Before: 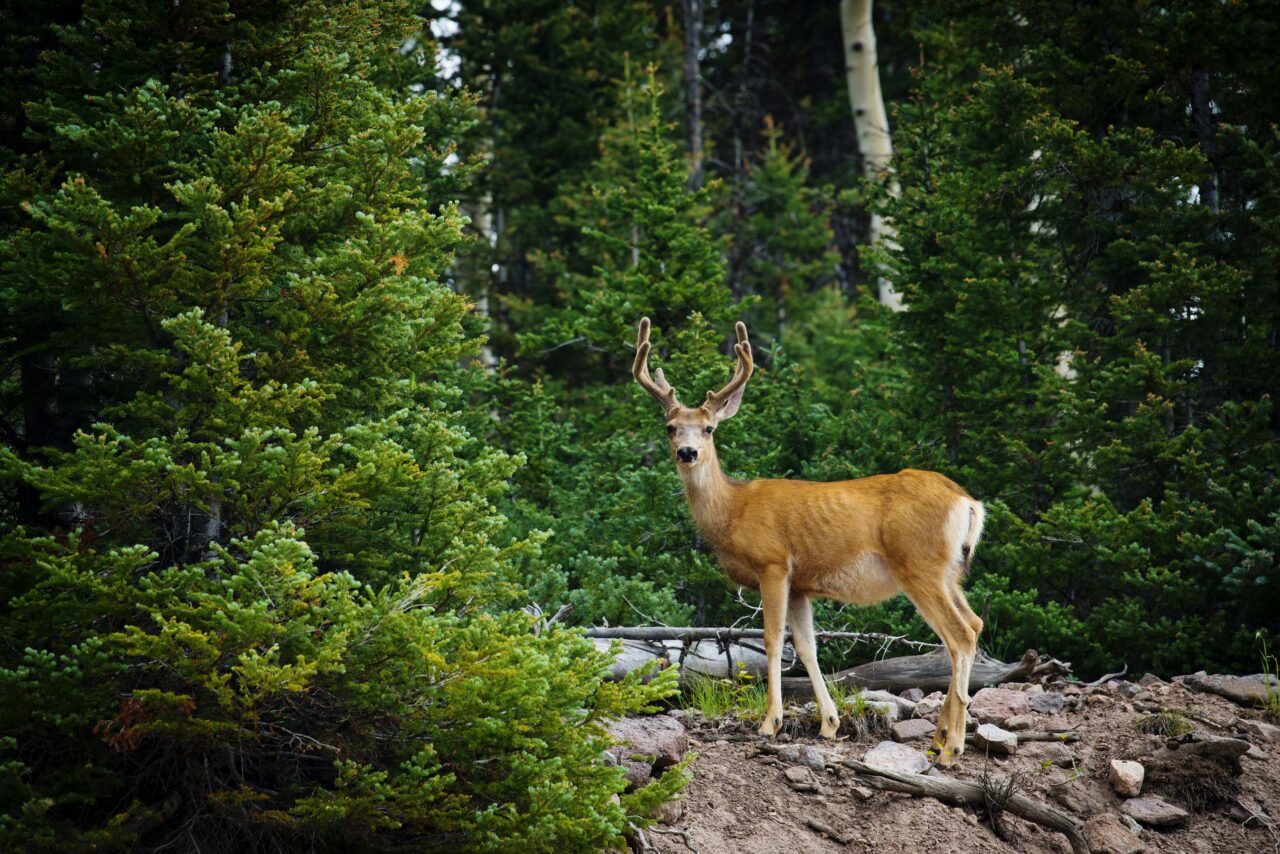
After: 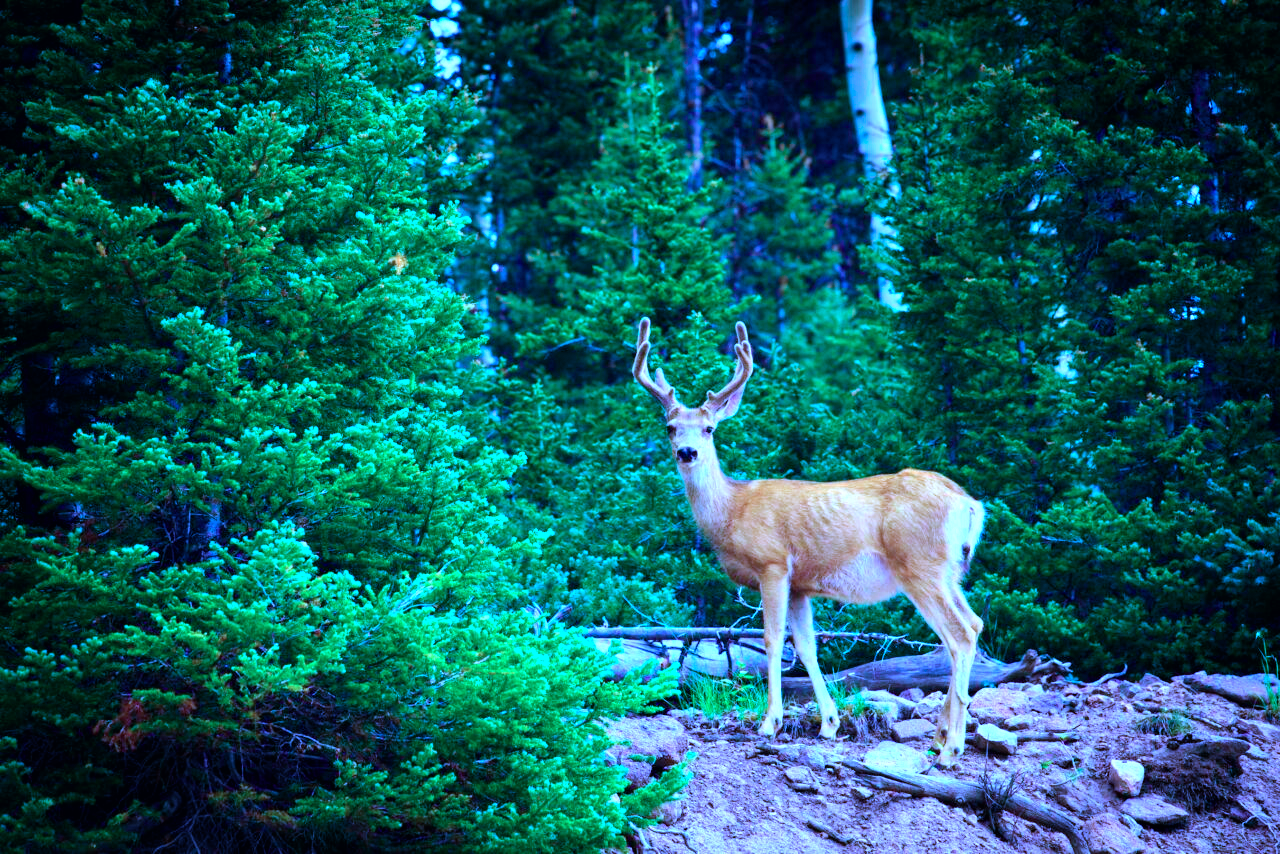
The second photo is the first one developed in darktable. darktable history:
exposure: black level correction 0, exposure 1 EV, compensate exposure bias true, compensate highlight preservation false
color calibration: output R [0.948, 0.091, -0.04, 0], output G [-0.3, 1.384, -0.085, 0], output B [-0.108, 0.061, 1.08, 0], illuminant as shot in camera, x 0.484, y 0.43, temperature 2405.29 K
